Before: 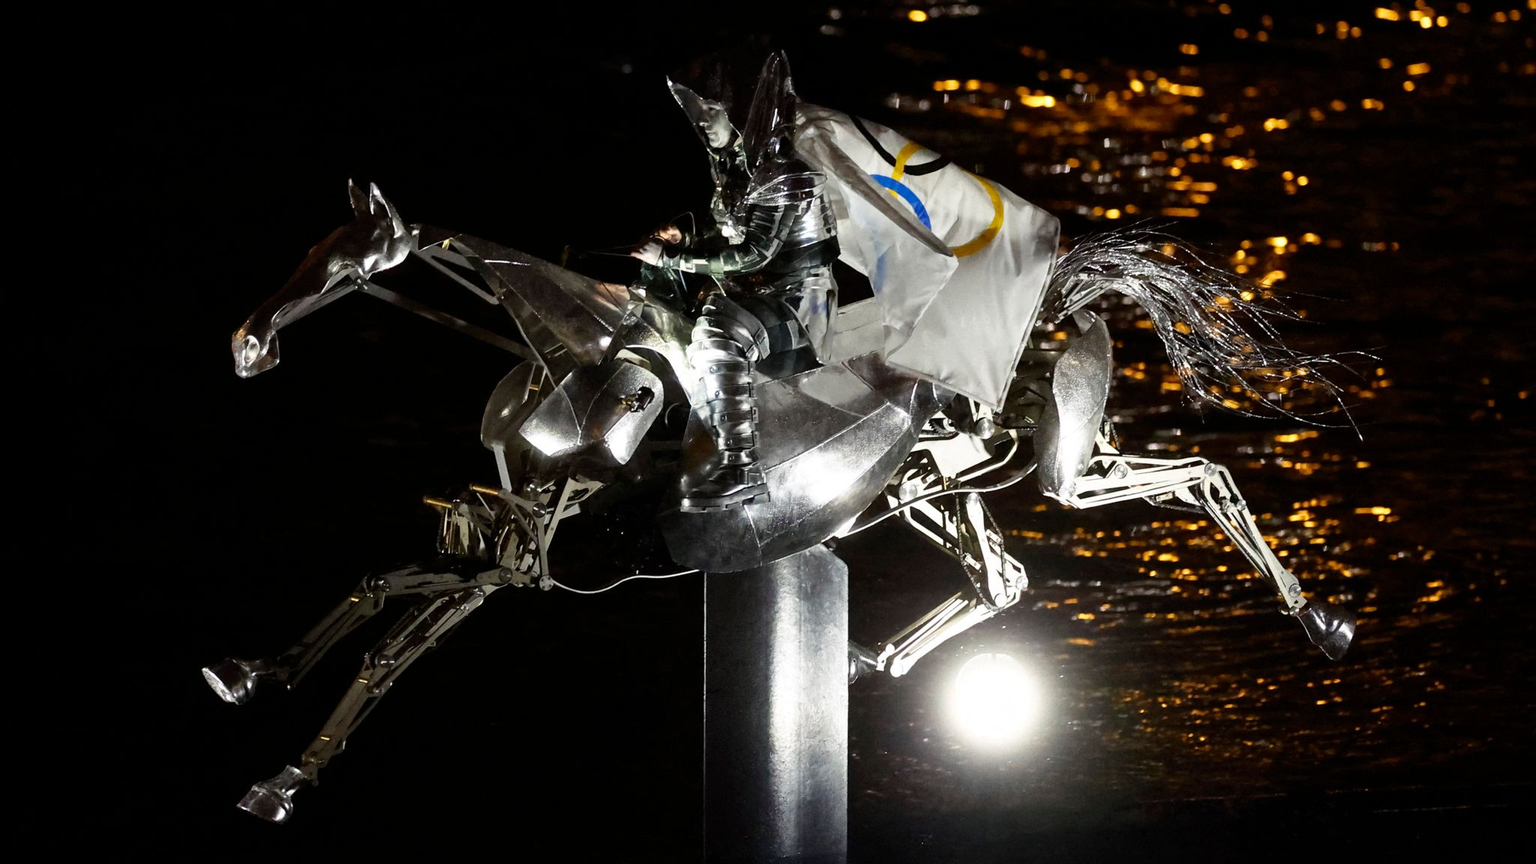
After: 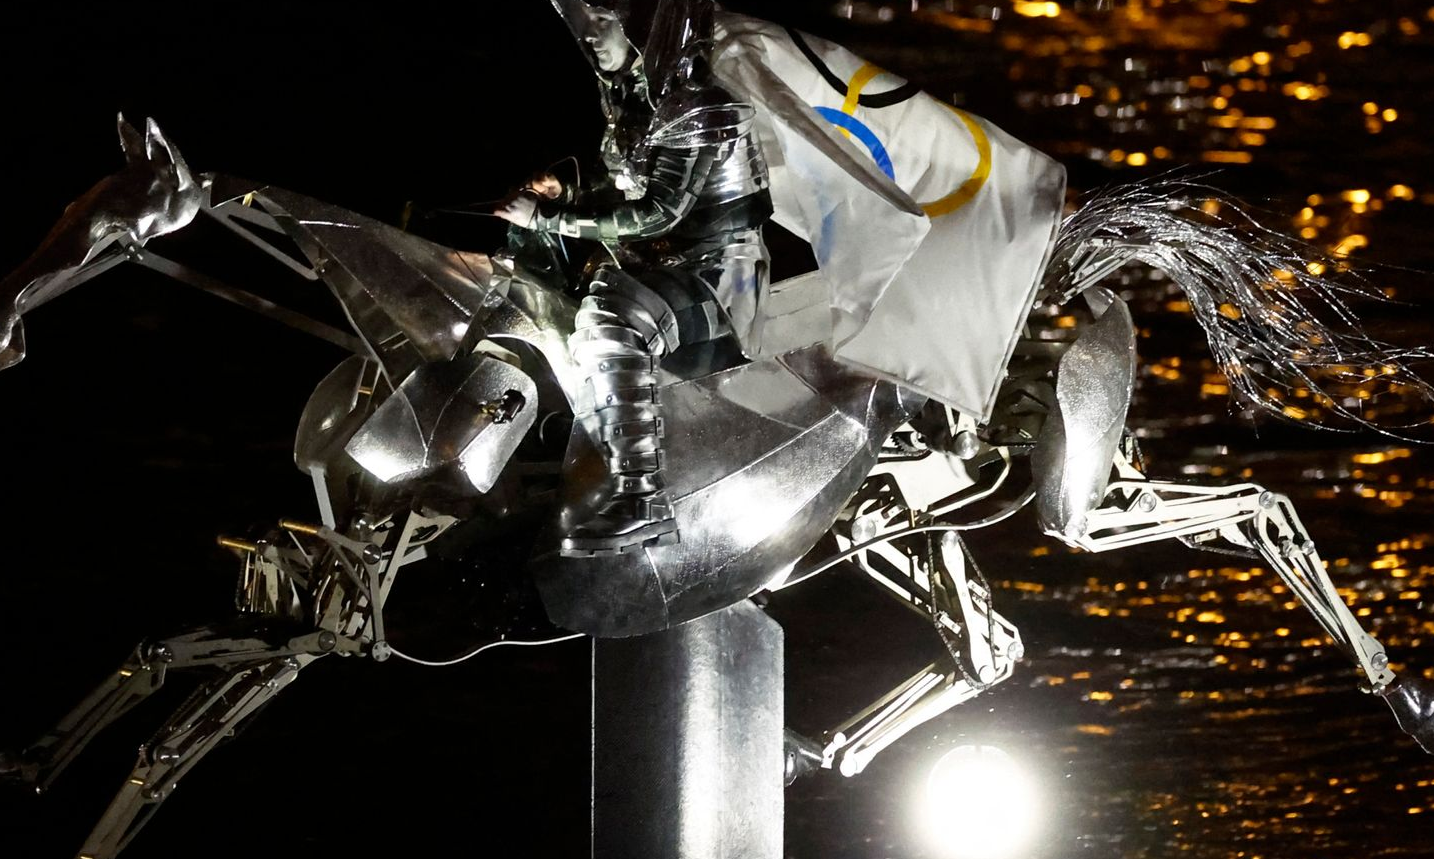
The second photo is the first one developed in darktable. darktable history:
crop and rotate: left 16.946%, top 10.98%, right 13.01%, bottom 14.45%
